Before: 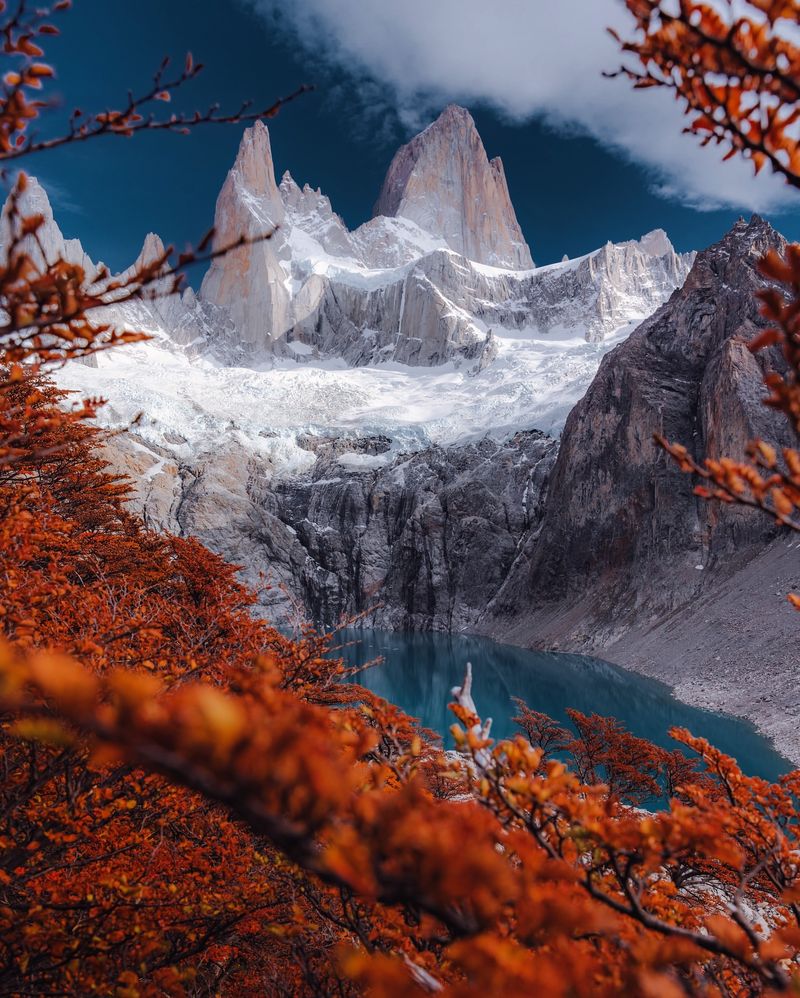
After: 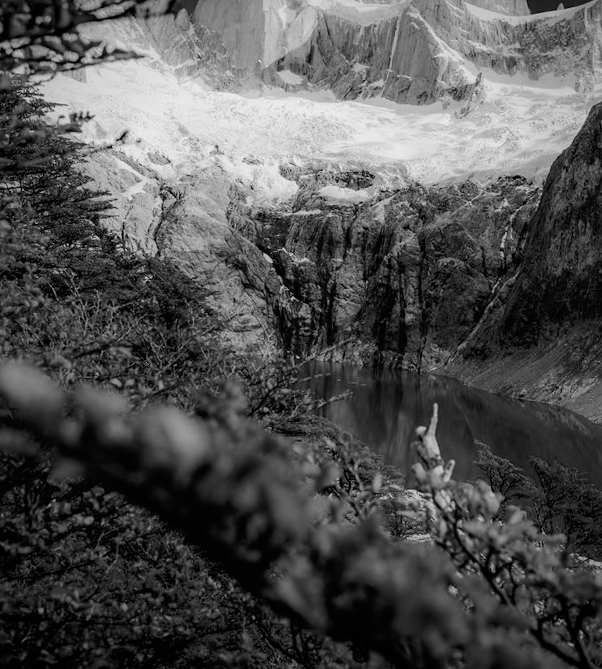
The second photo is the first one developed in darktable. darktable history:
rotate and perspective: rotation 4.1°, automatic cropping off
vignetting: on, module defaults
filmic rgb: black relative exposure -14.19 EV, white relative exposure 3.39 EV, hardness 7.89, preserve chrominance max RGB
tone curve: curves: ch0 [(0, 0) (0.118, 0.034) (0.182, 0.124) (0.265, 0.214) (0.504, 0.508) (0.783, 0.825) (1, 1)], color space Lab, linked channels, preserve colors none
monochrome: on, module defaults
shadows and highlights: radius 331.84, shadows 53.55, highlights -100, compress 94.63%, highlights color adjustment 73.23%, soften with gaussian
crop: left 6.488%, top 27.668%, right 24.183%, bottom 8.656%
